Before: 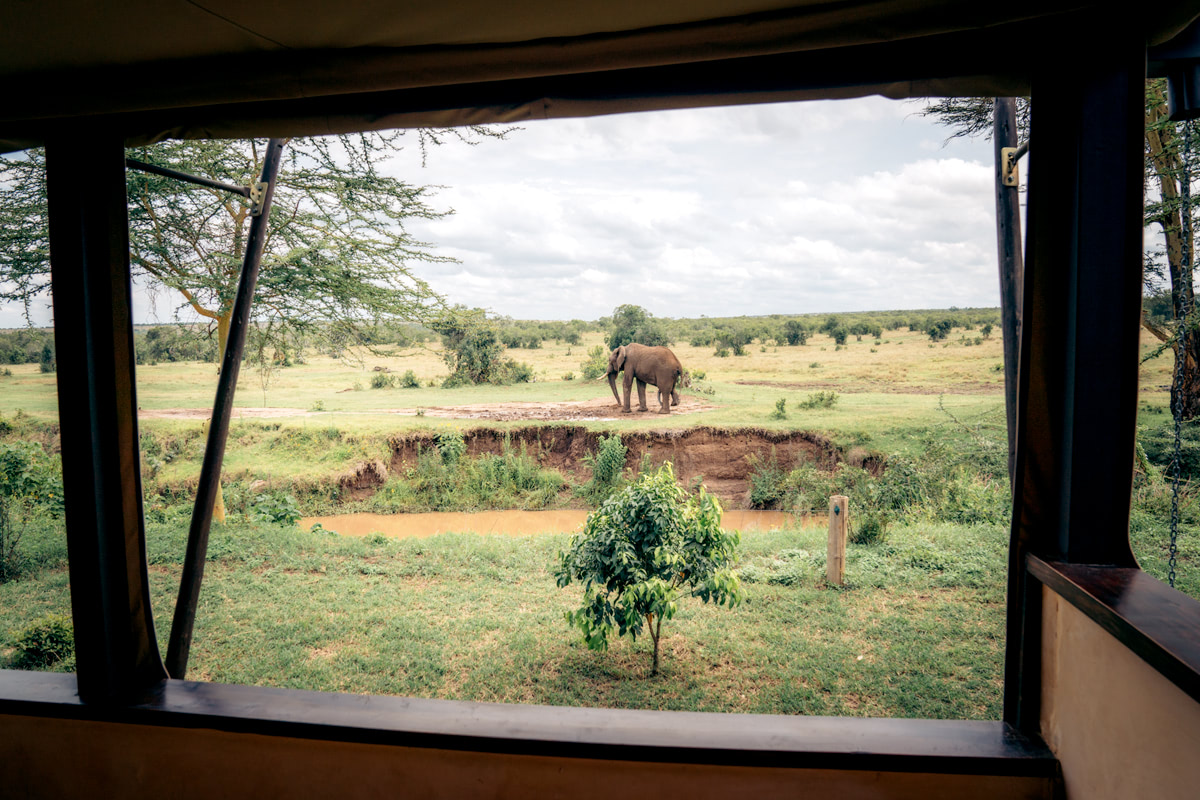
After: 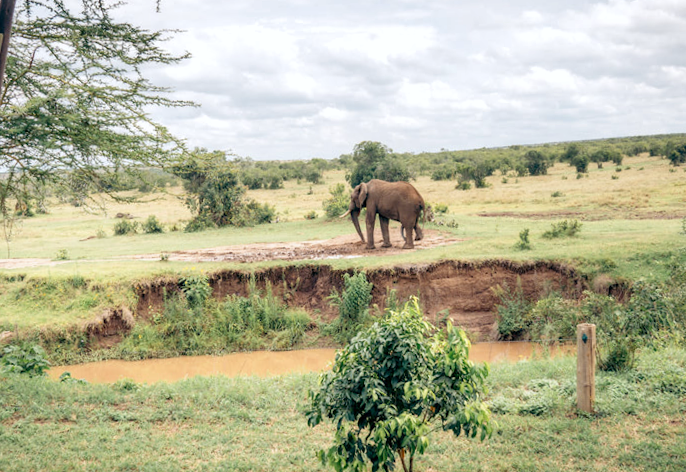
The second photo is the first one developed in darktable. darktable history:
crop and rotate: left 22.13%, top 22.054%, right 22.026%, bottom 22.102%
white balance: red 0.988, blue 1.017
shadows and highlights: shadows 32, highlights -32, soften with gaussian
rotate and perspective: rotation -2.29°, automatic cropping off
